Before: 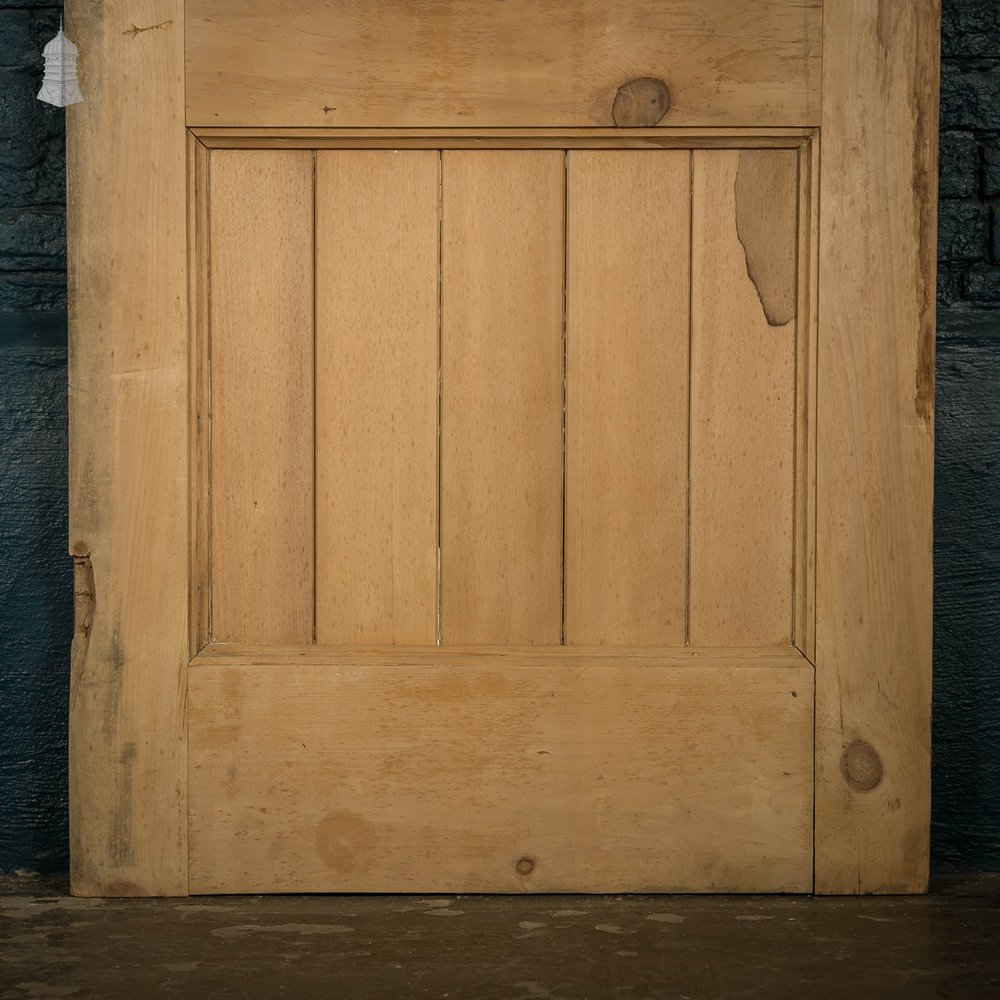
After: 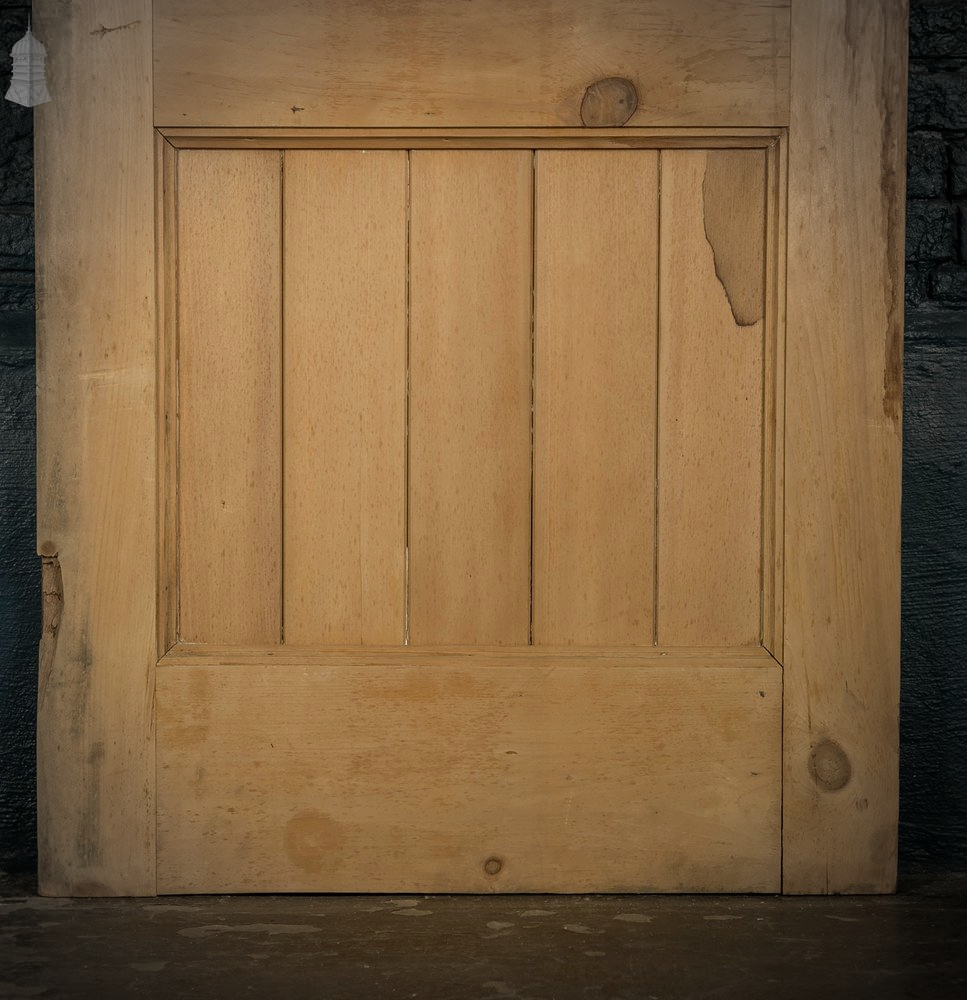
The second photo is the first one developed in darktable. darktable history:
tone curve: curves: ch0 [(0, 0) (0.077, 0.082) (0.765, 0.73) (1, 1)]
tone equalizer: on, module defaults
crop and rotate: left 3.238%
vignetting: automatic ratio true
